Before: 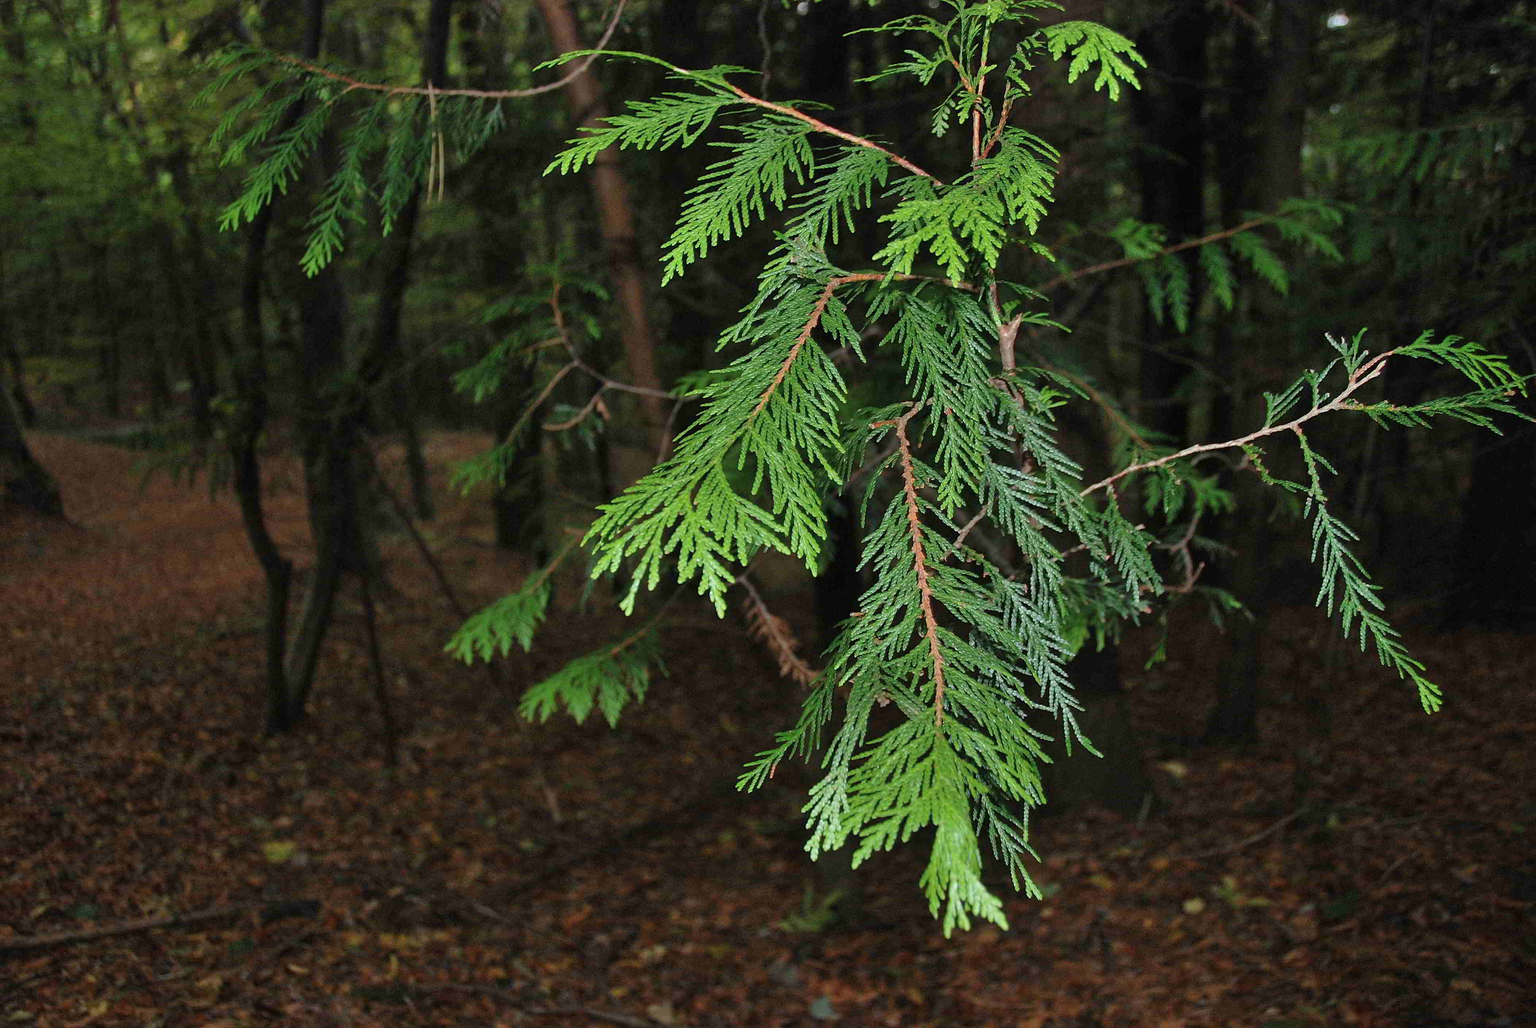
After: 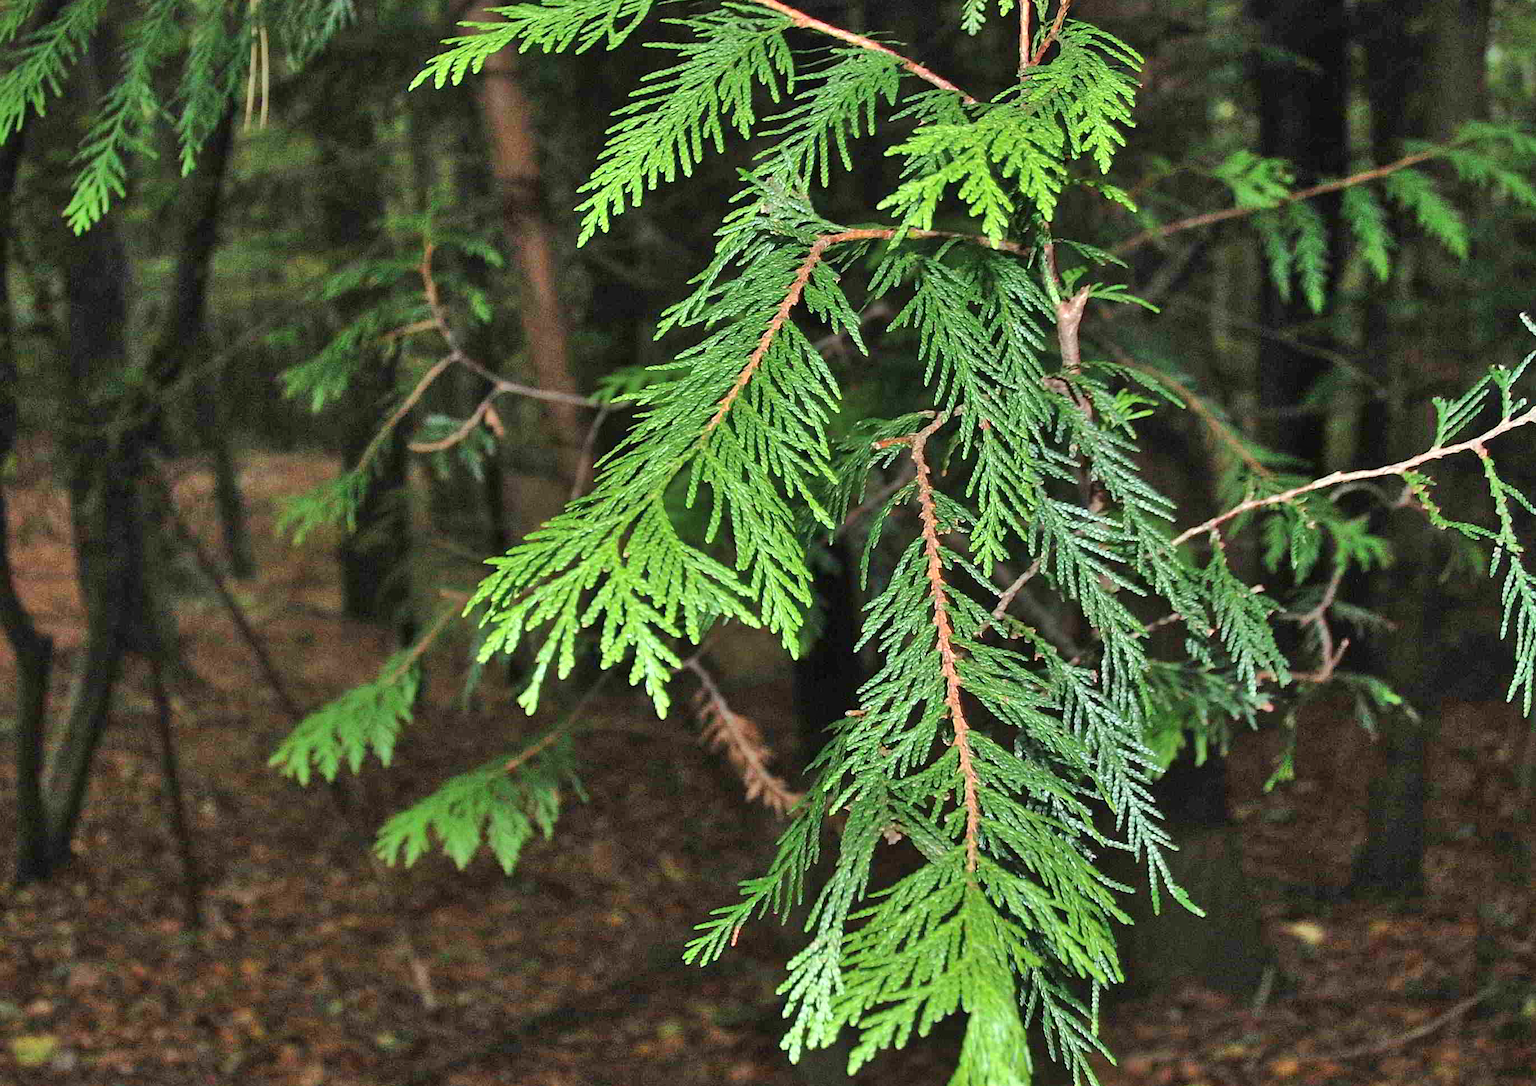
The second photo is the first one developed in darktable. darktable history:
exposure: black level correction 0, exposure 0.697 EV, compensate highlight preservation false
shadows and highlights: white point adjustment 0.065, soften with gaussian
crop and rotate: left 16.636%, top 10.959%, right 12.953%, bottom 14.634%
